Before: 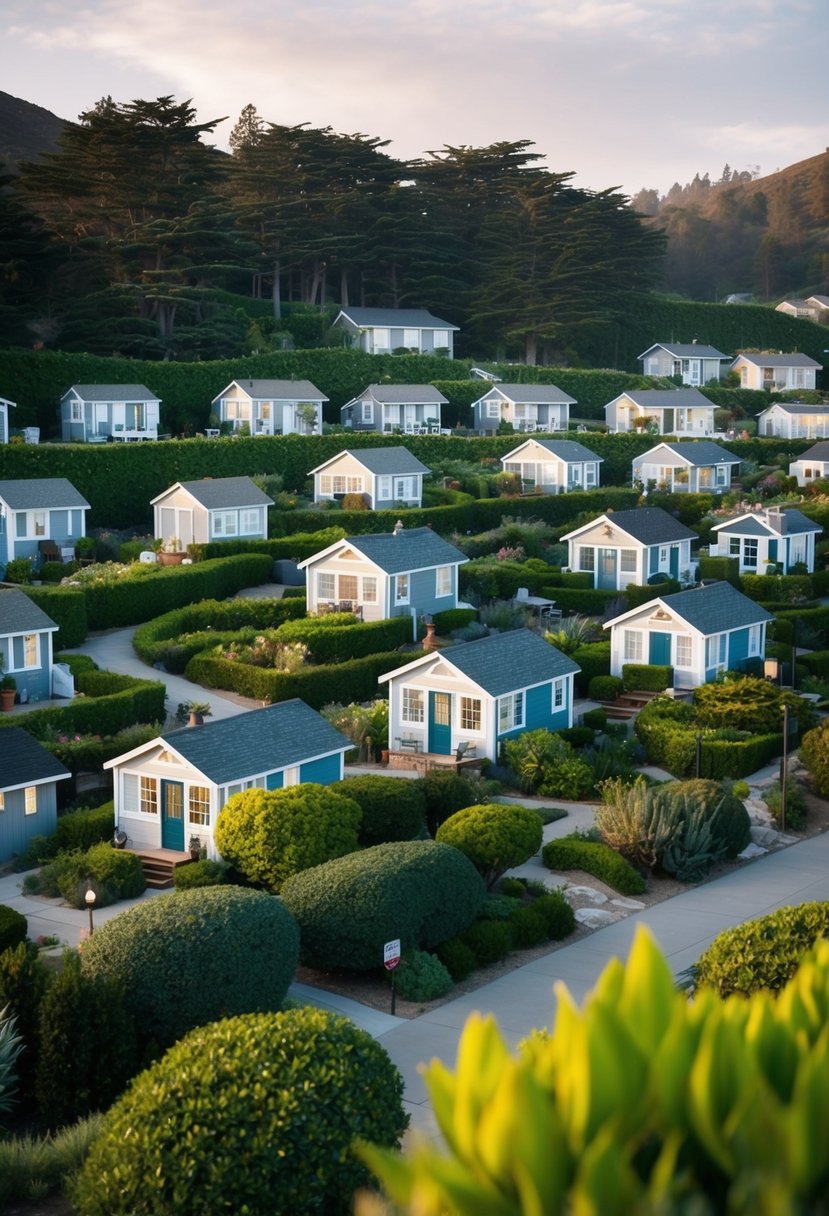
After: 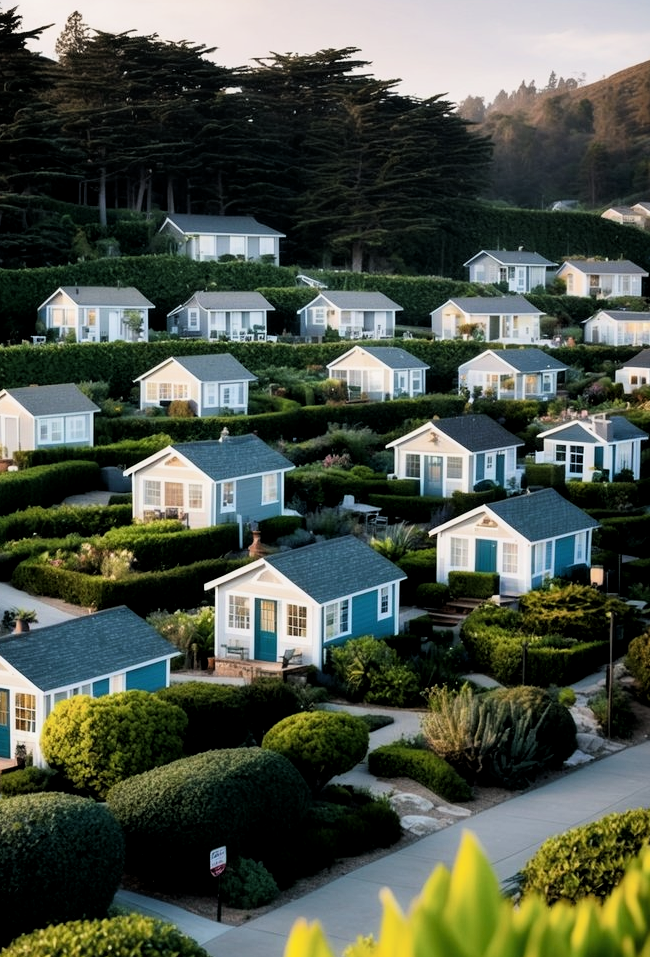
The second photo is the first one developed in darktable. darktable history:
local contrast: highlights 104%, shadows 98%, detail 119%, midtone range 0.2
crop and rotate: left 21.092%, top 7.729%, right 0.457%, bottom 13.489%
filmic rgb: middle gray luminance 10.18%, black relative exposure -8.63 EV, white relative exposure 3.29 EV, target black luminance 0%, hardness 5.2, latitude 44.58%, contrast 1.313, highlights saturation mix 5.7%, shadows ↔ highlights balance 25.11%
